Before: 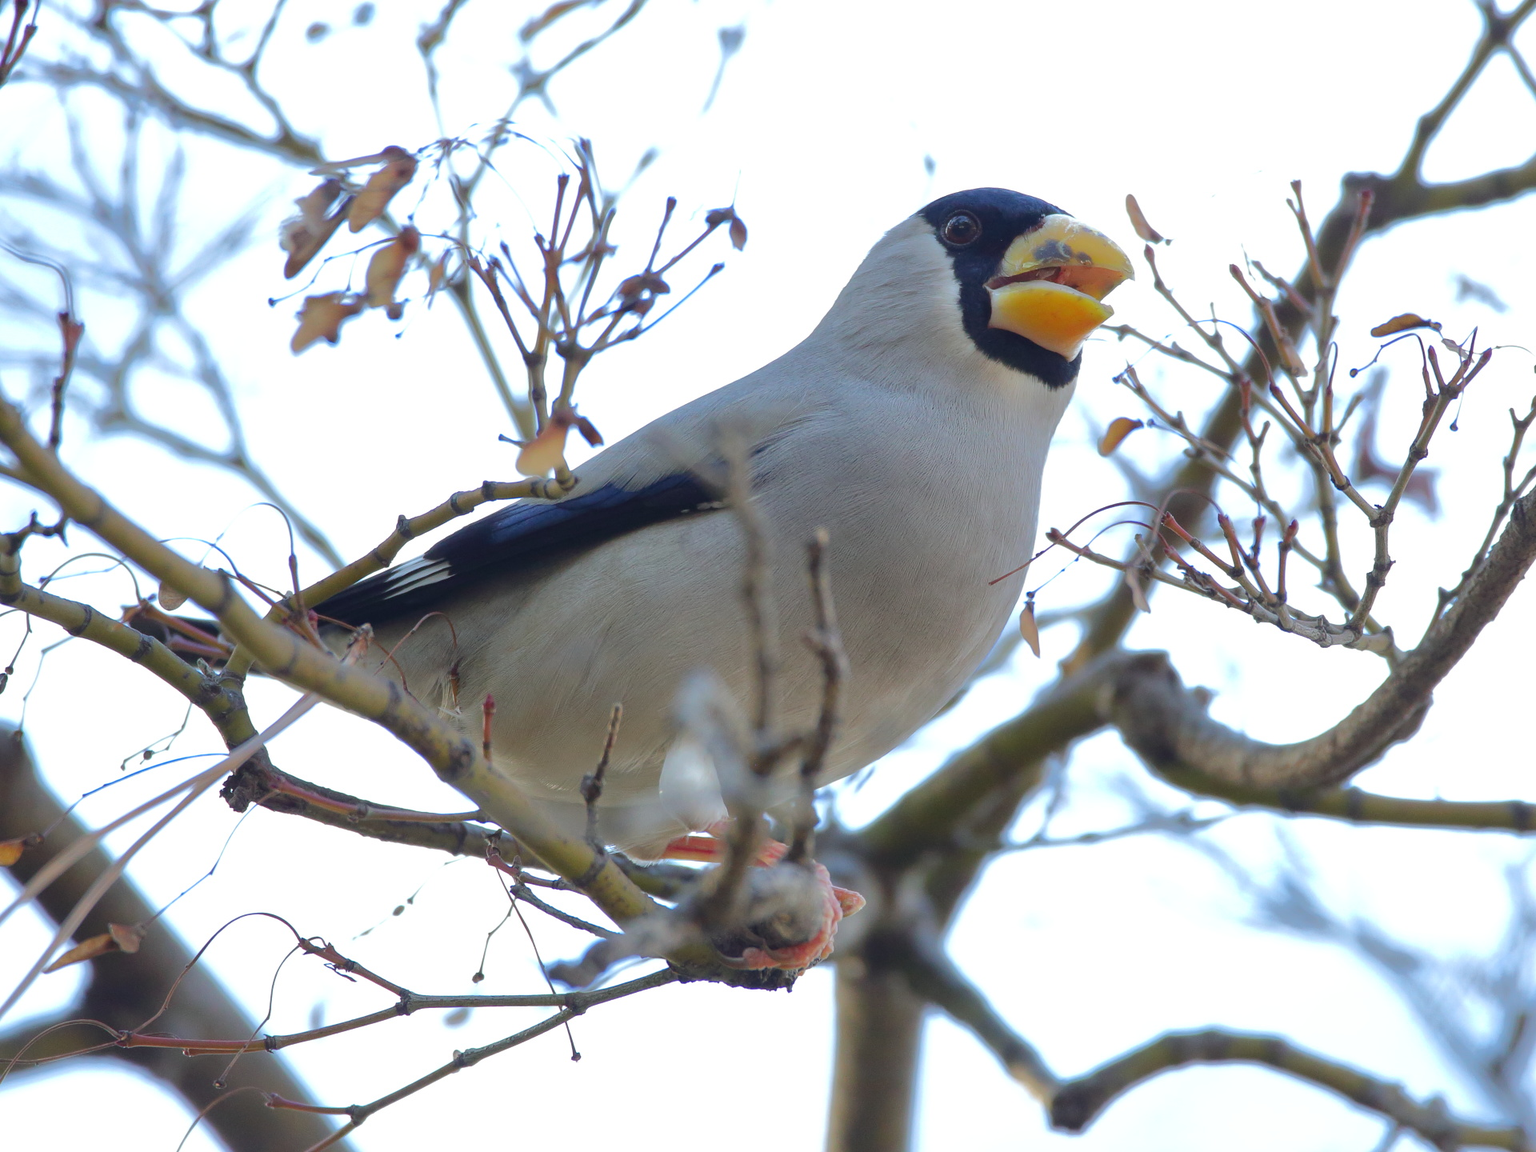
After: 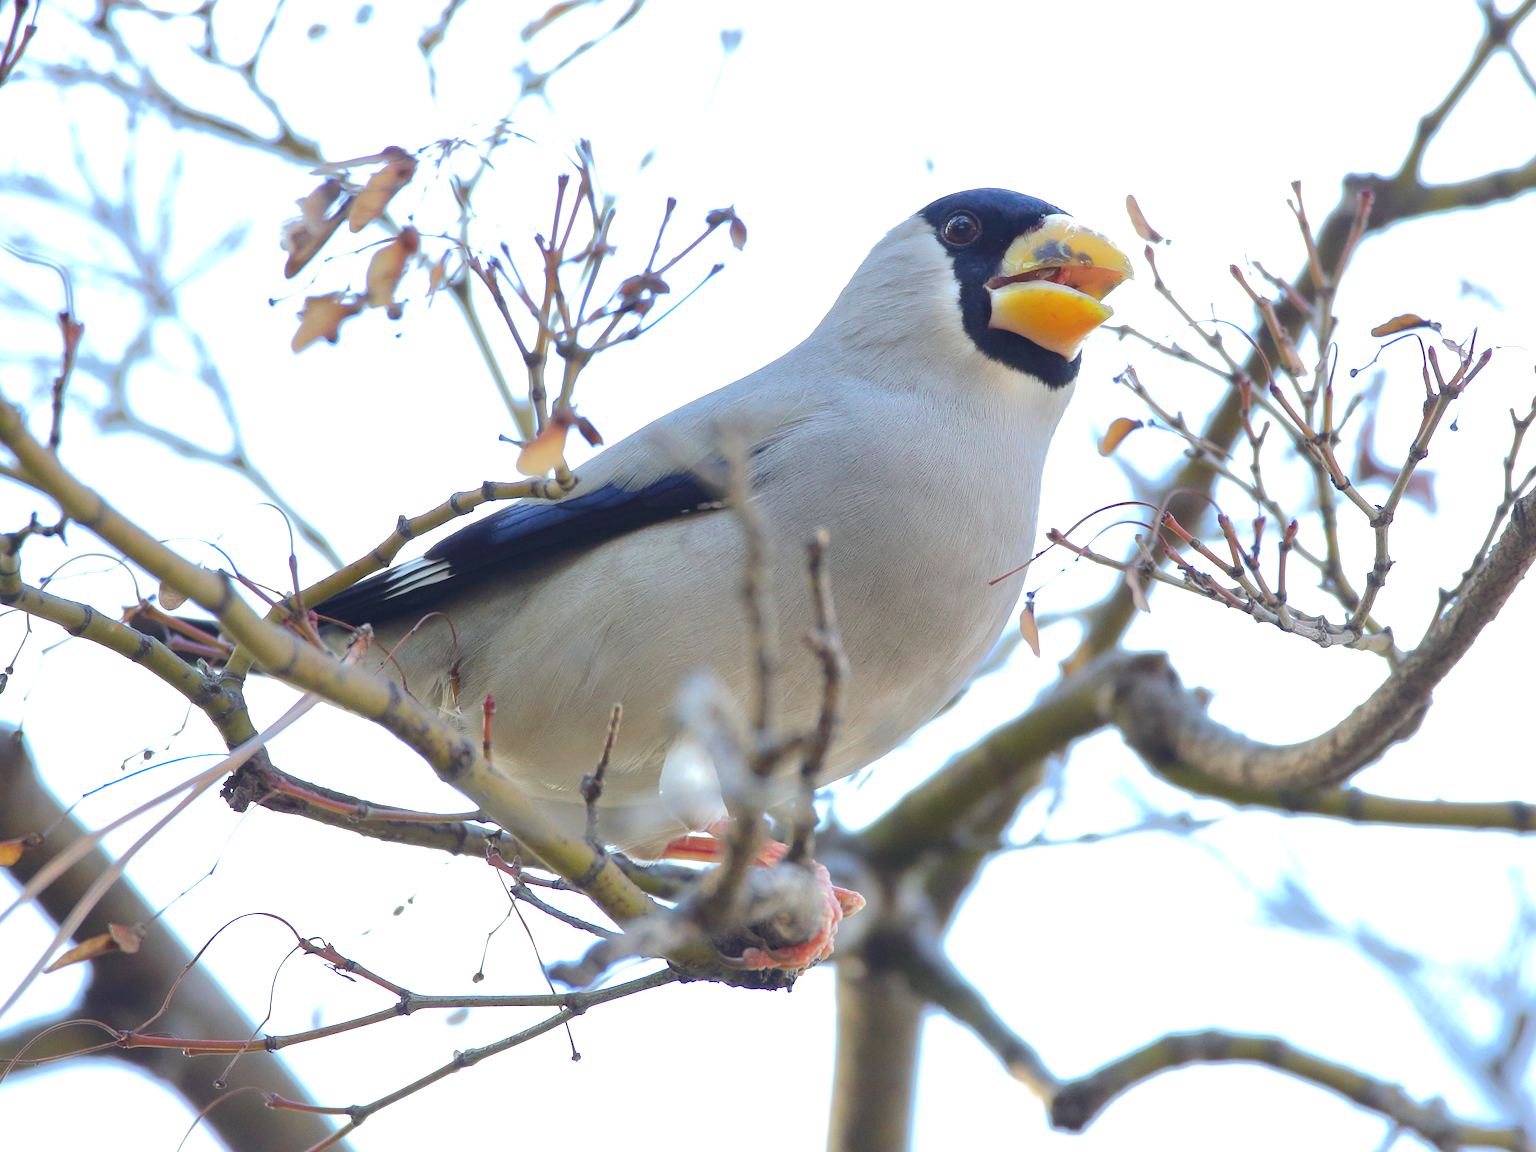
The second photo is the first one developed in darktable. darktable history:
exposure: exposure 0.655 EV, compensate highlight preservation false
